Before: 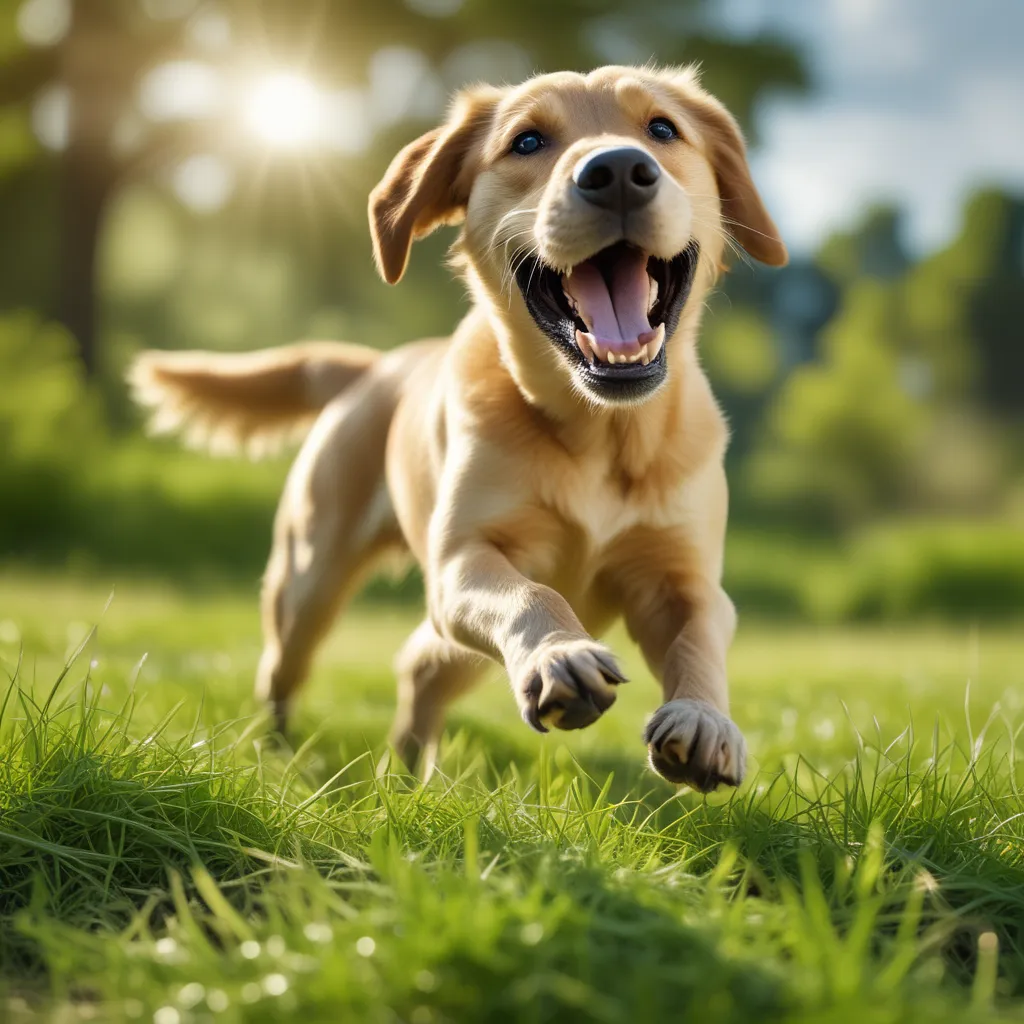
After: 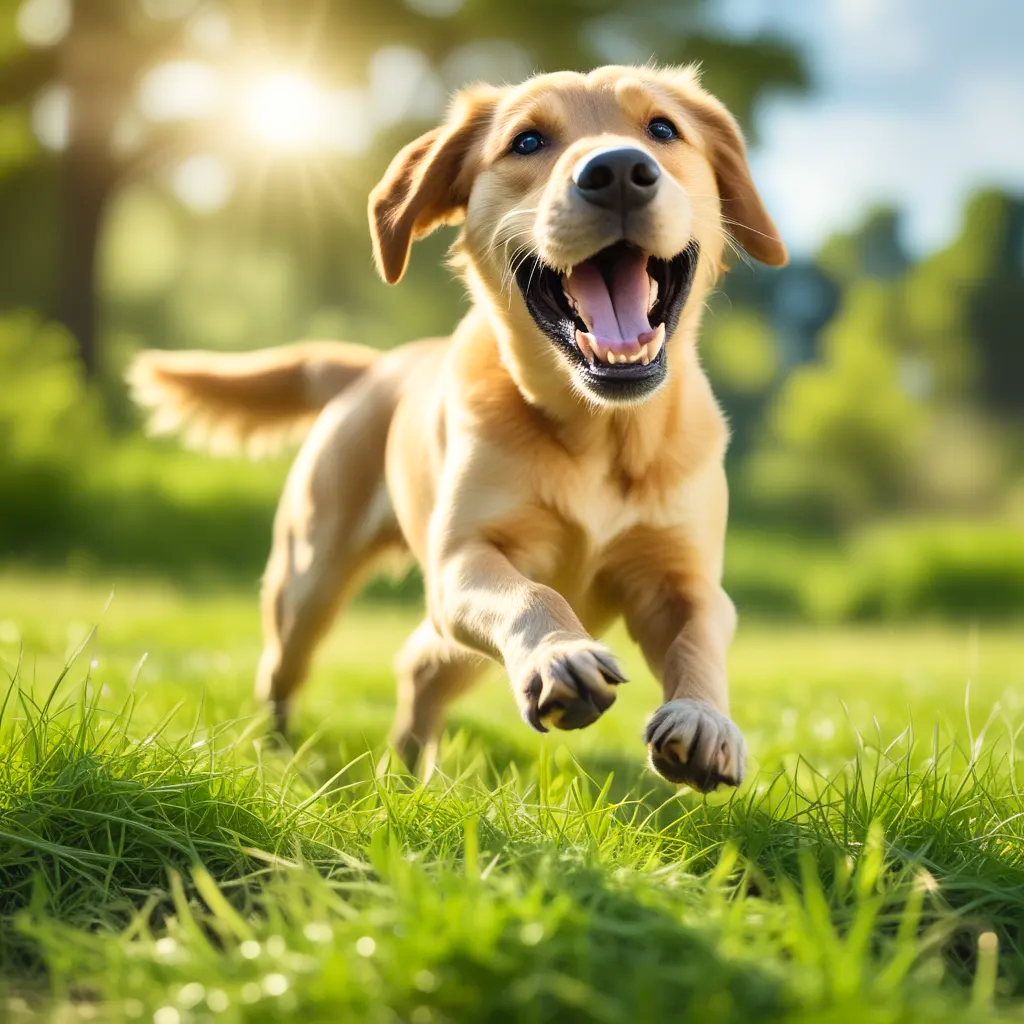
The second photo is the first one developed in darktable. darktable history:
contrast brightness saturation: contrast 0.2, brightness 0.17, saturation 0.224
